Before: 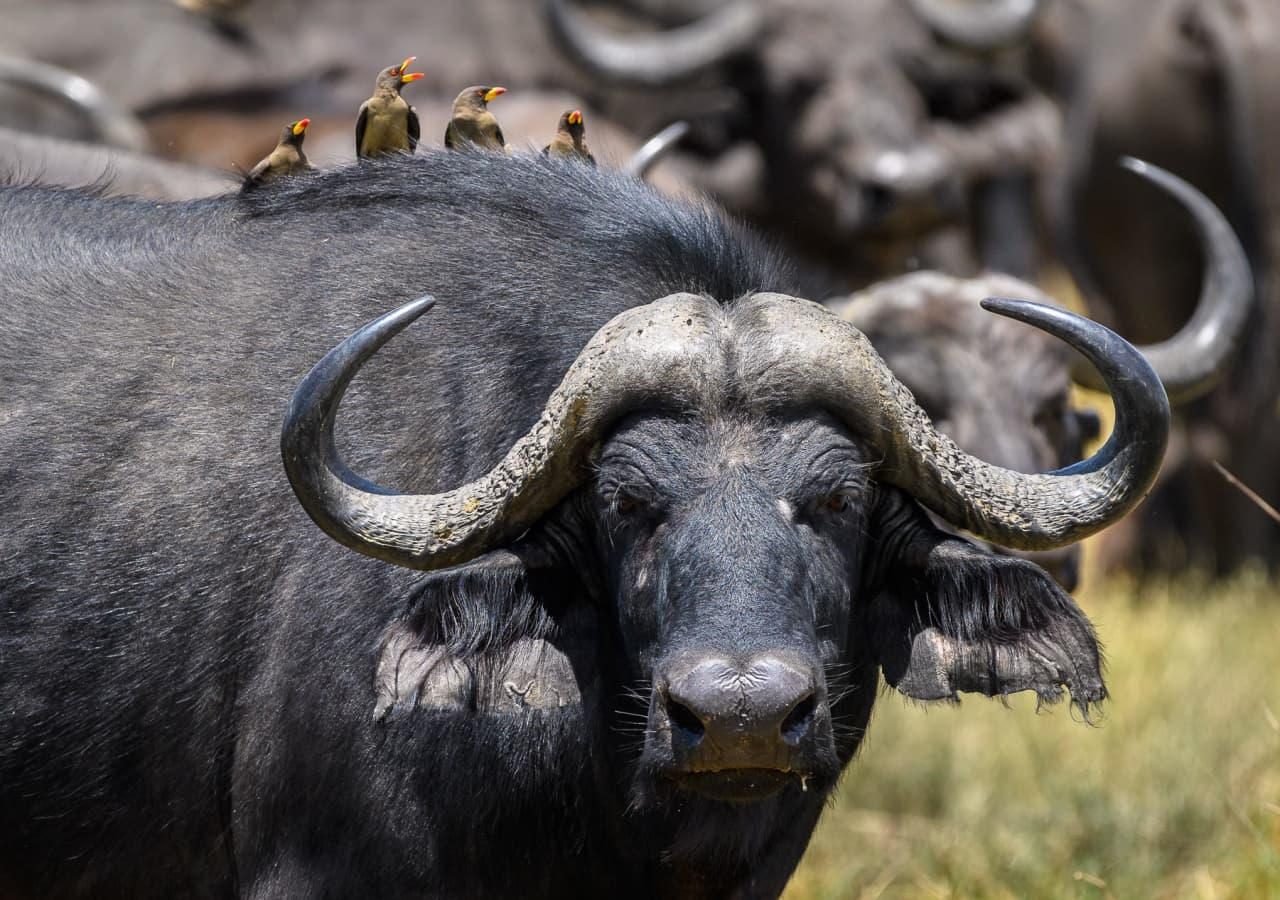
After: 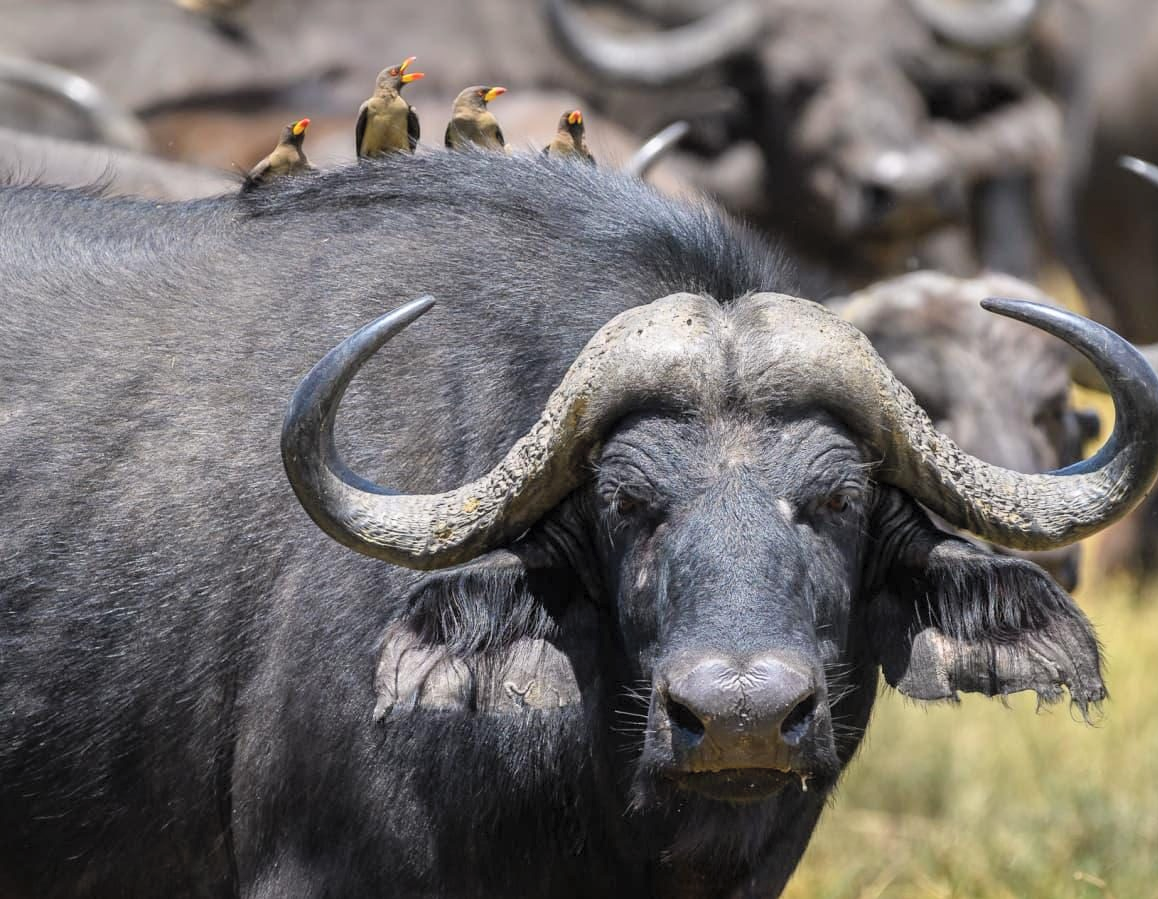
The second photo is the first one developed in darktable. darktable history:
crop: right 9.509%, bottom 0.031%
contrast brightness saturation: brightness 0.15
